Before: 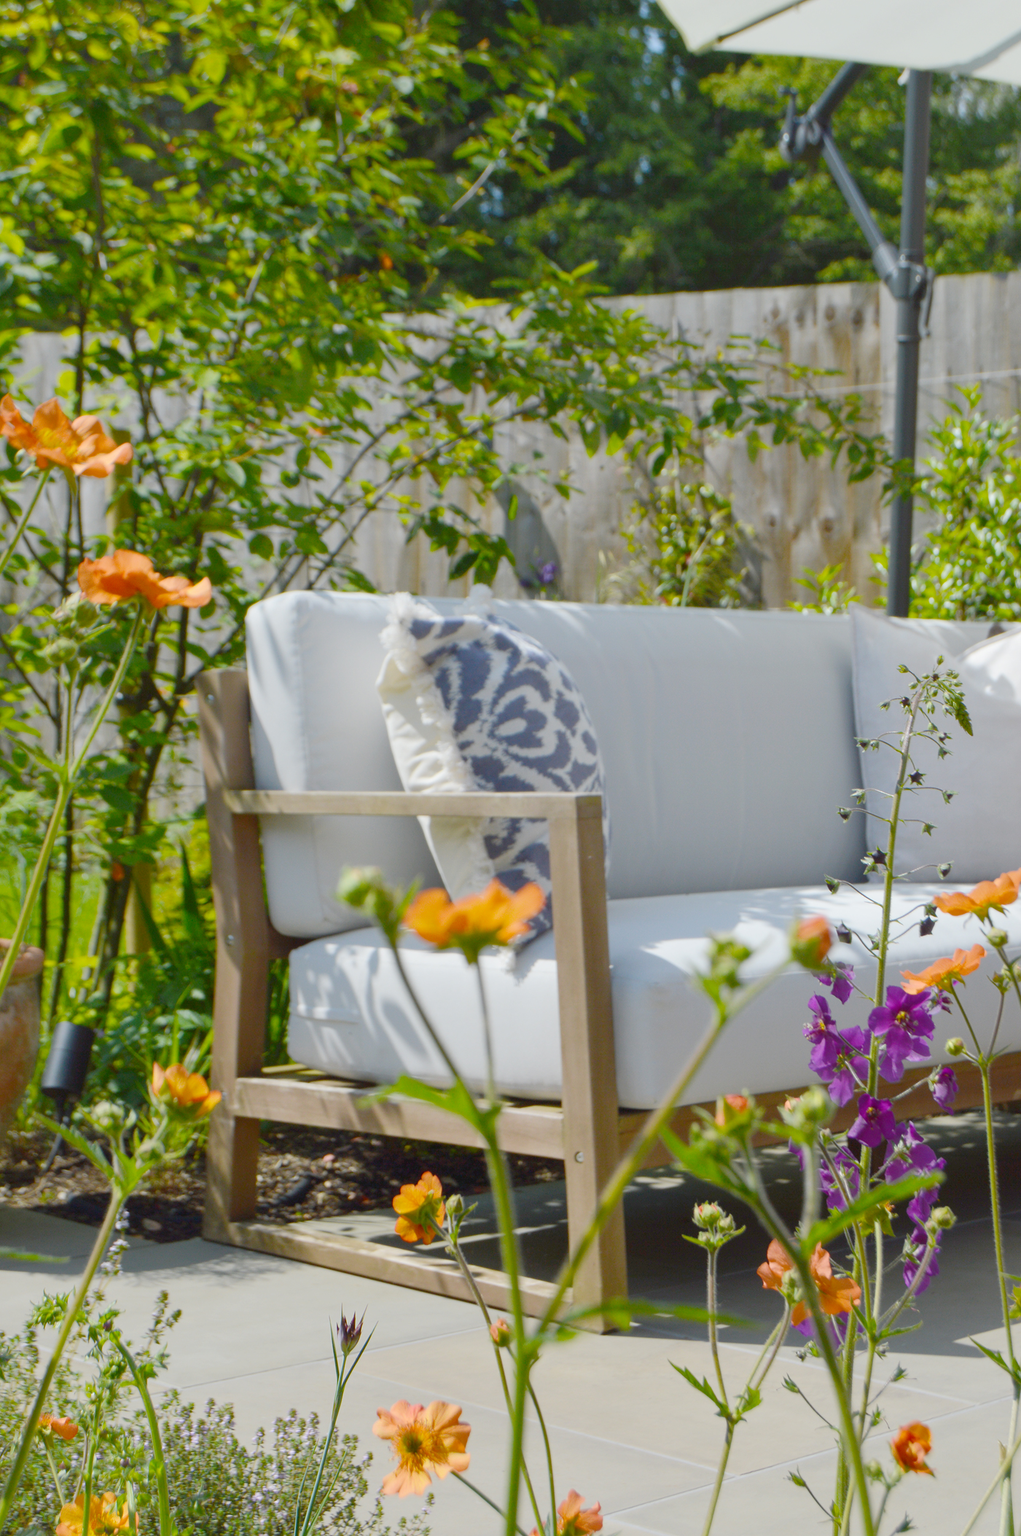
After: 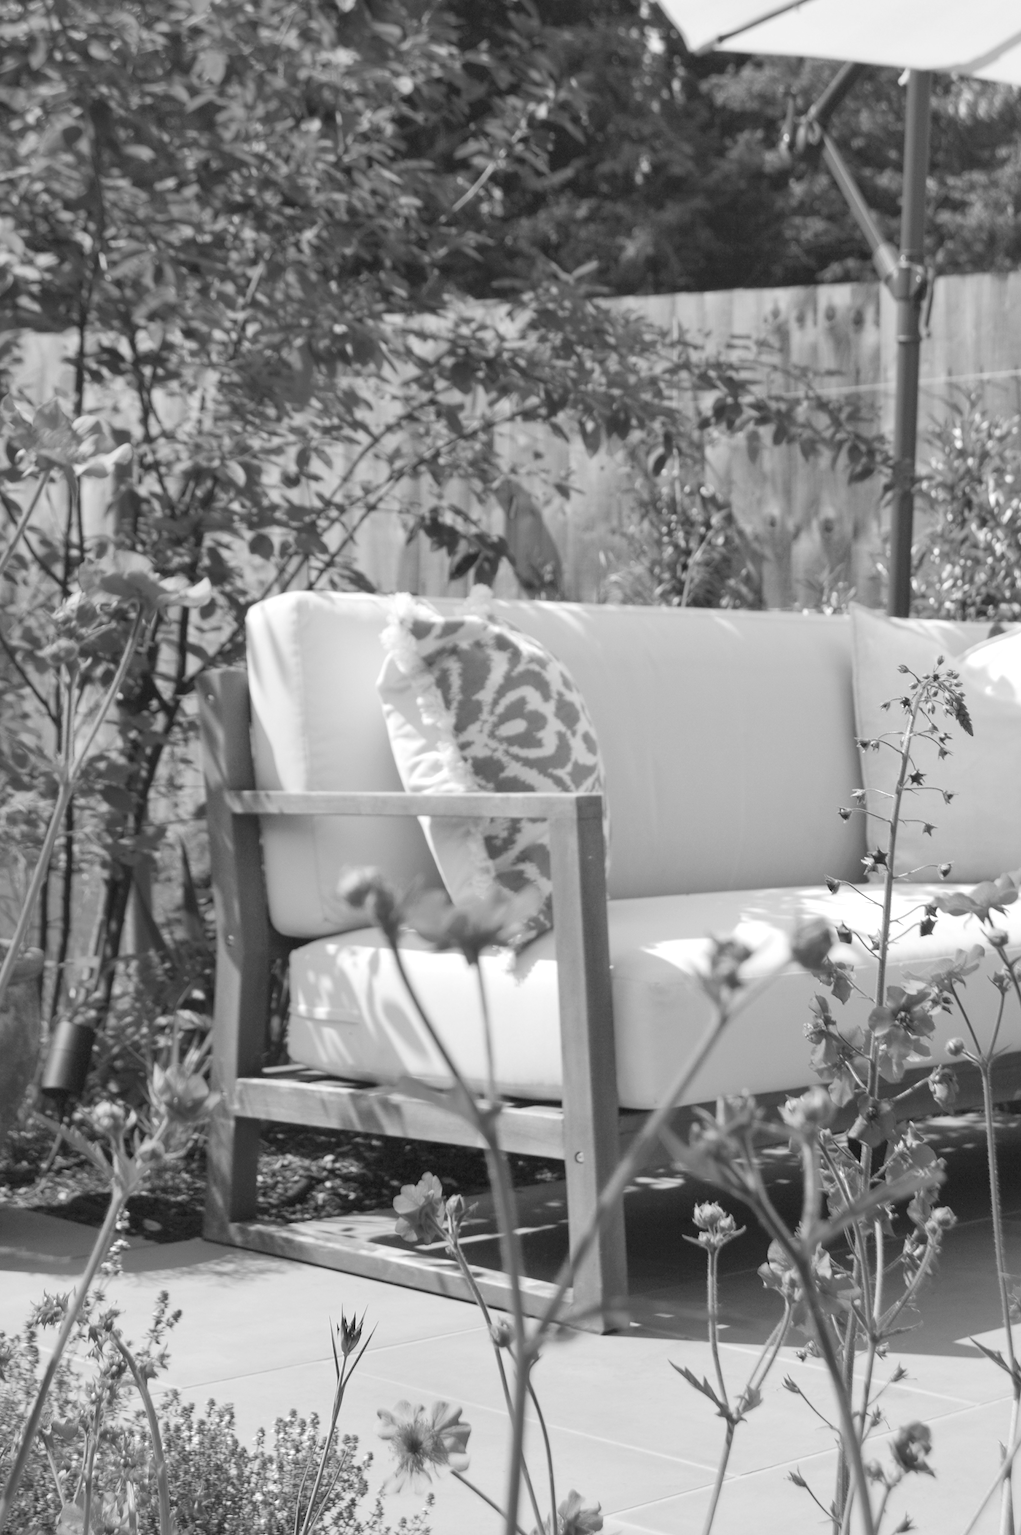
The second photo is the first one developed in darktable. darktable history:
color calibration: output gray [0.267, 0.423, 0.267, 0], illuminant as shot in camera, x 0.464, y 0.419, temperature 2672.7 K
tone equalizer: on, module defaults
